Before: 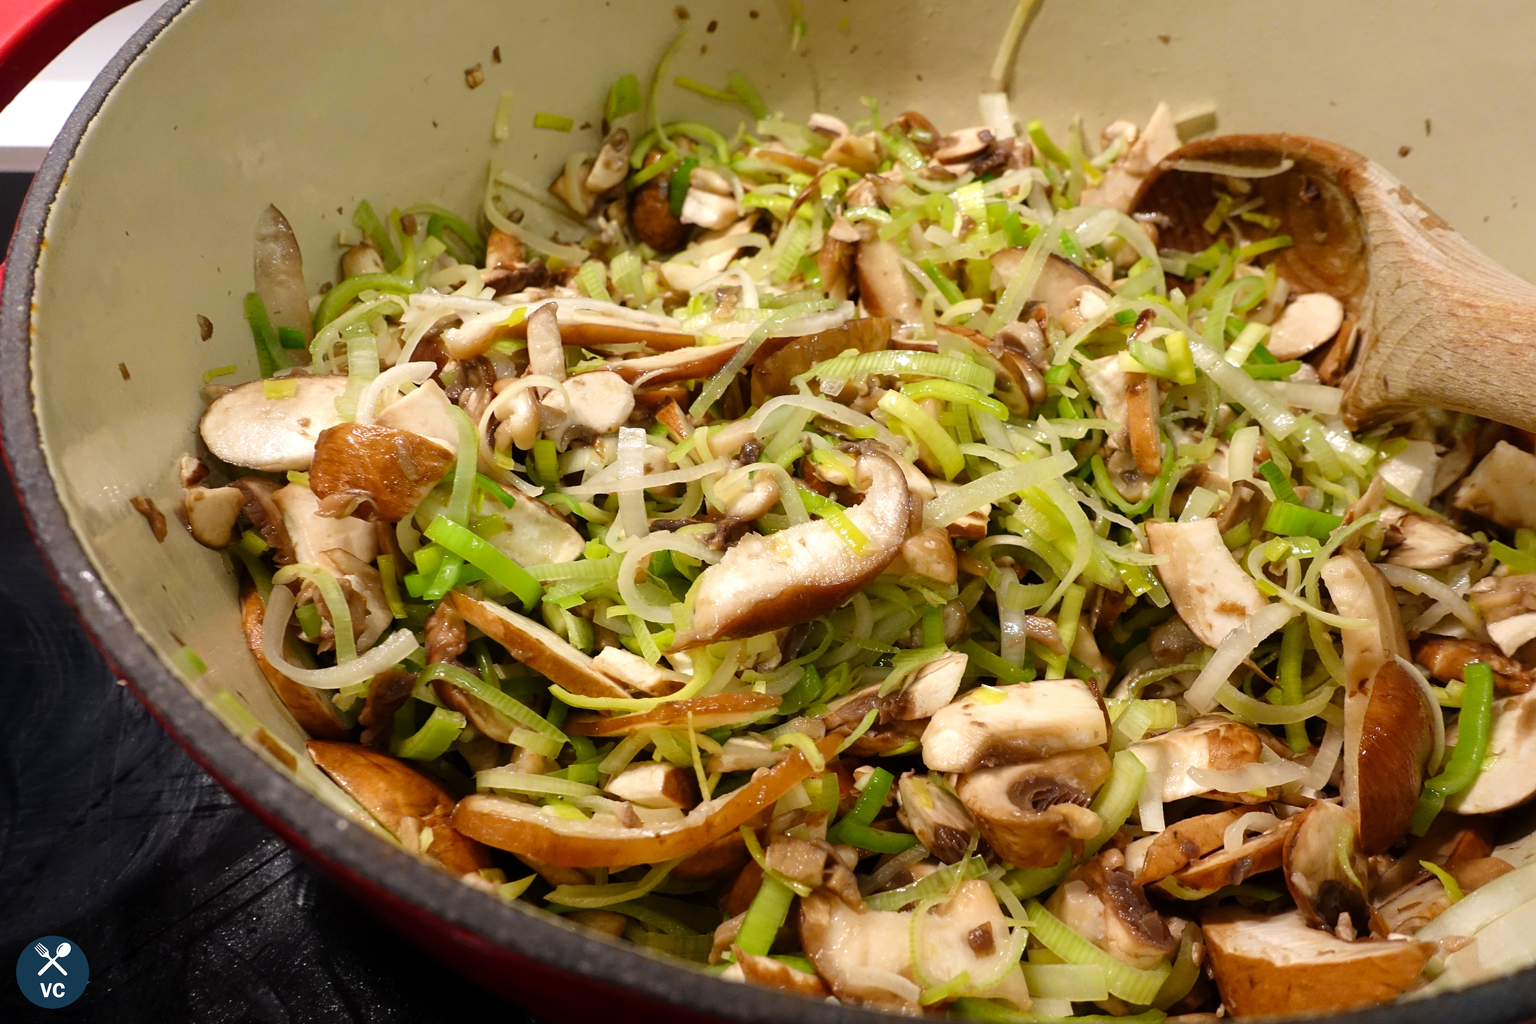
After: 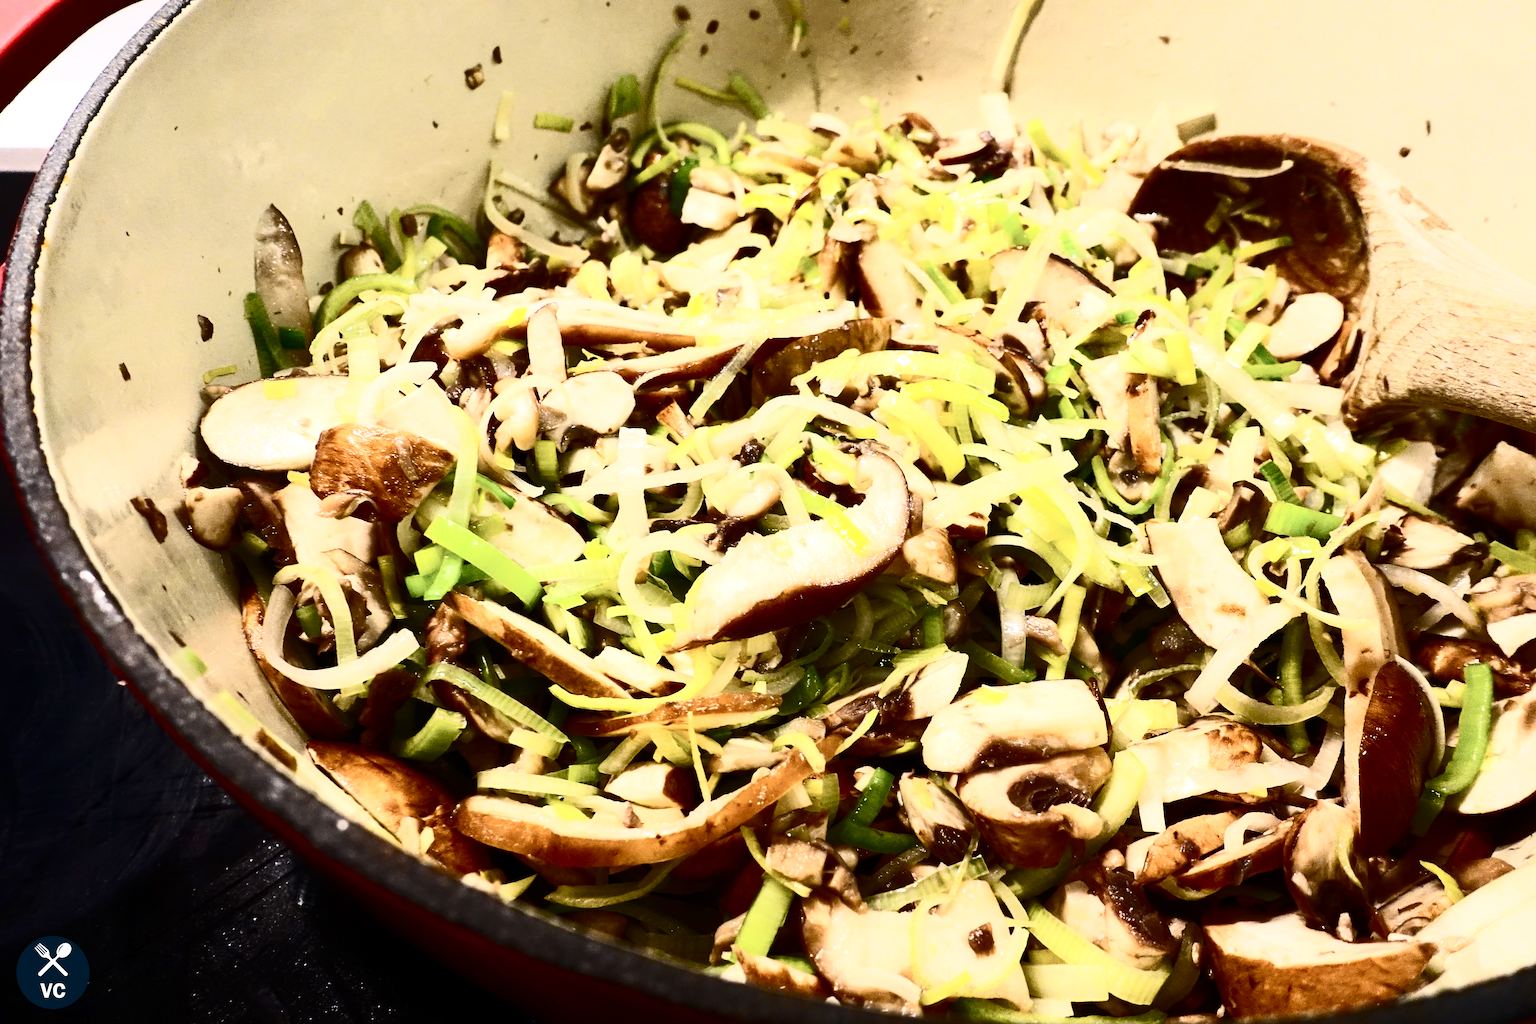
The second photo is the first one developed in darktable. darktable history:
contrast brightness saturation: contrast 0.923, brightness 0.192
